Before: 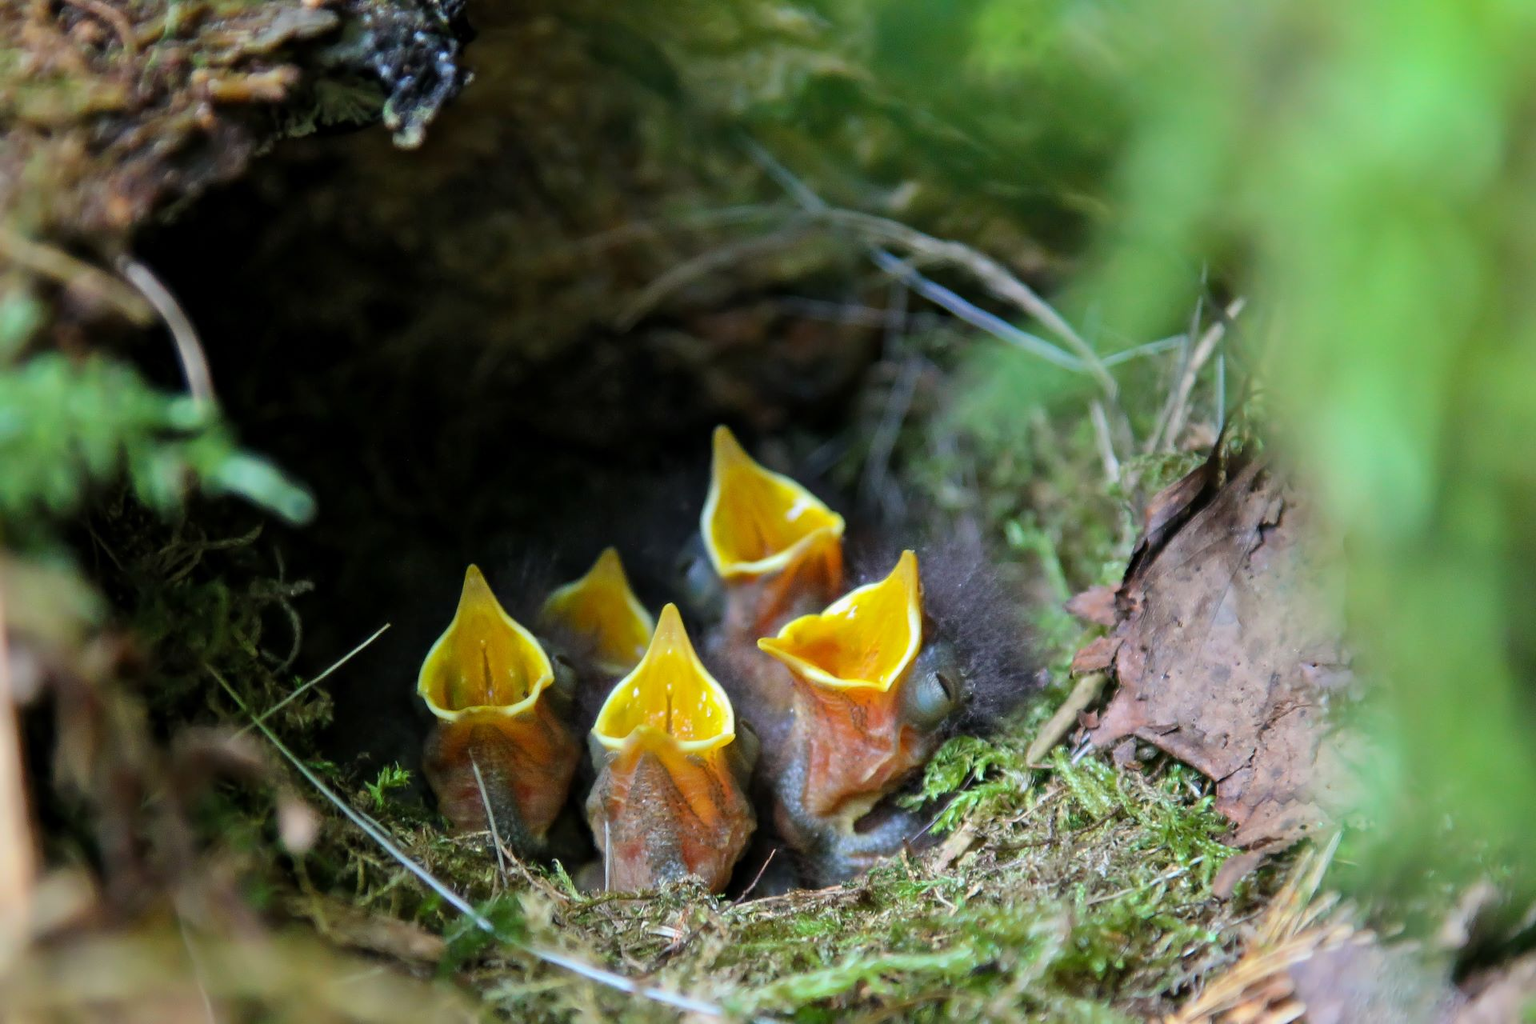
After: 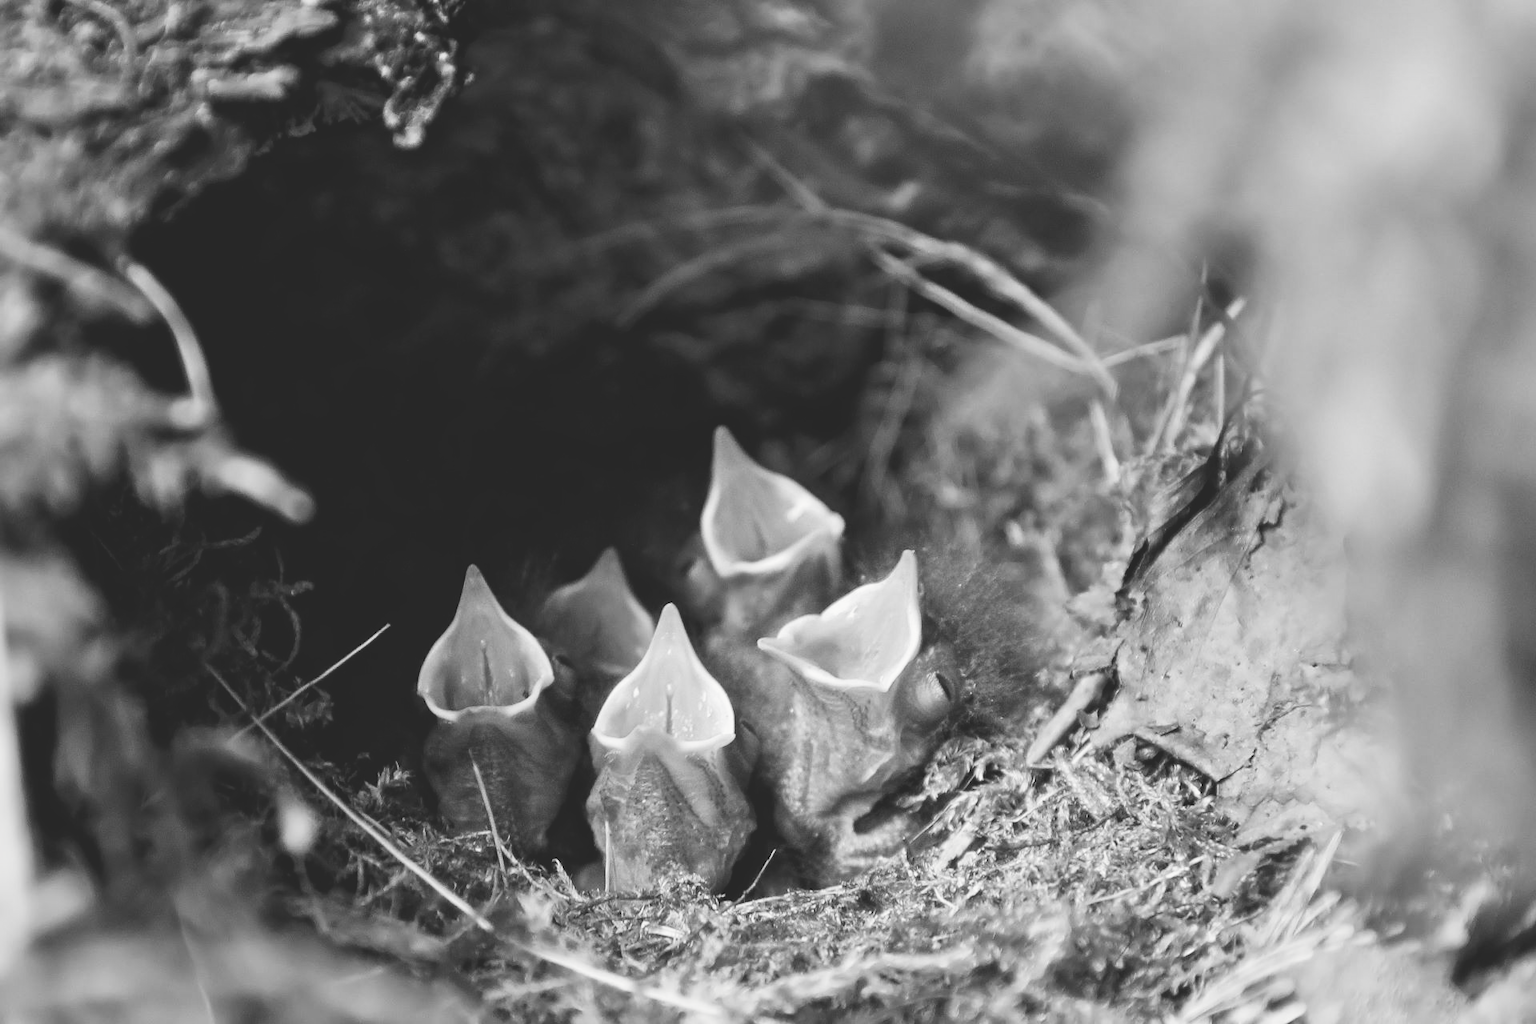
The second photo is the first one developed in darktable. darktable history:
tone curve: curves: ch0 [(0, 0) (0.003, 0.156) (0.011, 0.156) (0.025, 0.161) (0.044, 0.164) (0.069, 0.178) (0.1, 0.201) (0.136, 0.229) (0.177, 0.263) (0.224, 0.301) (0.277, 0.355) (0.335, 0.415) (0.399, 0.48) (0.468, 0.561) (0.543, 0.647) (0.623, 0.735) (0.709, 0.819) (0.801, 0.893) (0.898, 0.953) (1, 1)], preserve colors none
color look up table: target L [90.24, 85.63, 81.33, 81.33, 57.87, 58.64, 52.01, 38.24, 21.25, 200.91, 93.05, 85.98, 83.12, 80.97, 76.25, 70.73, 63.98, 57.48, 49.24, 39.49, 32.75, 31.03, 30.3, 11.76, 85.63, 76.61, 77.34, 83.84, 71.84, 62.46, 65.11, 59.92, 83.12, 64.74, 55.15, 58.38, 78.8, 42.1, 47.24, 30.3, 46.43, 21.25, 5.464, 88.82, 86.7, 82.41, 63.22, 35.72, 30.59], target a [-0.003, 0 ×9, -0.1, -0.001, -0.001, -0.002, 0, -0.002, 0 ×10, -0.001, -0.003, 0, 0, 0, 0.001, -0.001, 0, 0, 0.001, -0.001, 0.001, 0 ×4, -0.001, -0.003, -0.003, -0.002, 0, 0, 0], target b [0.025, 0.002 ×4, -0.003, 0.002, 0.002, 0.002, -0.001, 1.233, 0.002, 0.003, 0.024, 0.002, 0.023, 0.003, 0.003, 0.002 ×4, -0.002, 0.003, 0.002, 0.002, 0.003, 0.025, 0.003, 0.003, 0.003, -0.004, 0.003, 0.003, 0.003, -0.004, 0.003, -0.003, -0.003, -0.002, 0.002, 0.002, 0.008, 0.025, 0.025, 0.024, -0.004, -0.002, -0.002], num patches 49
